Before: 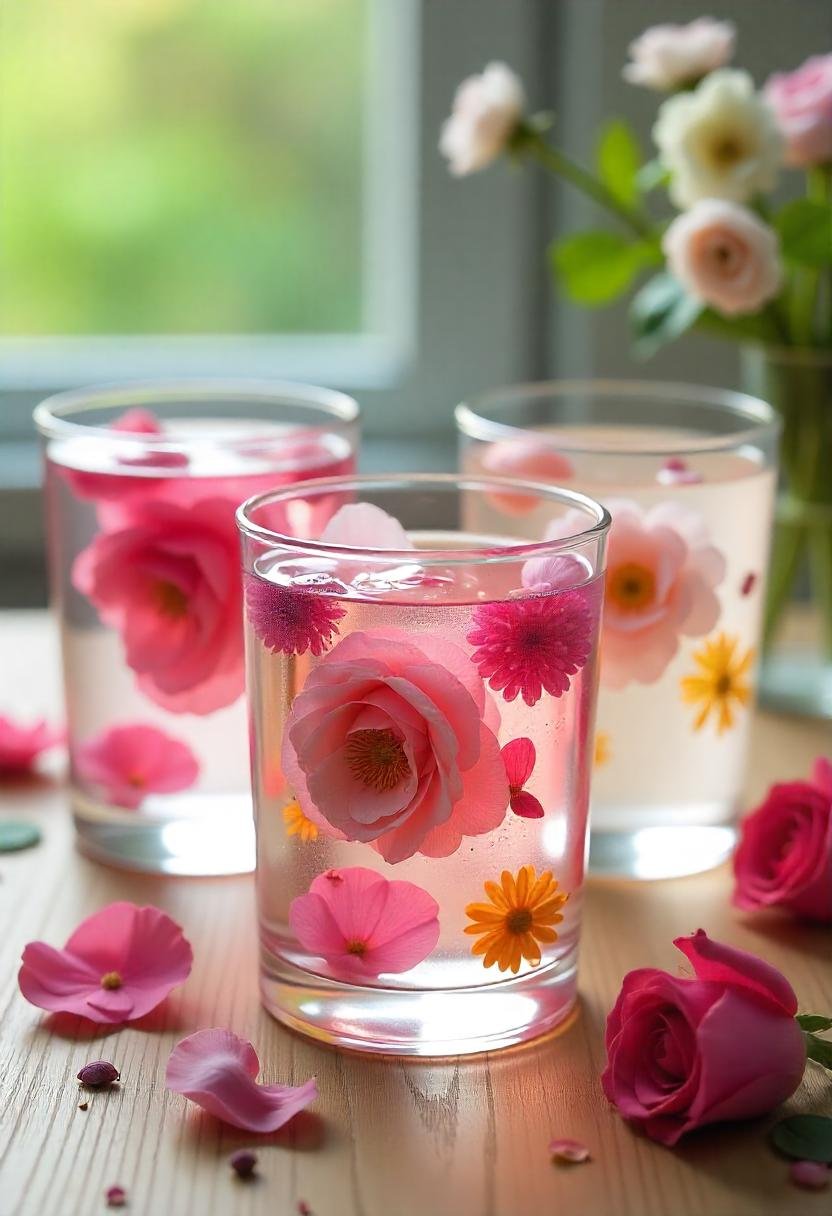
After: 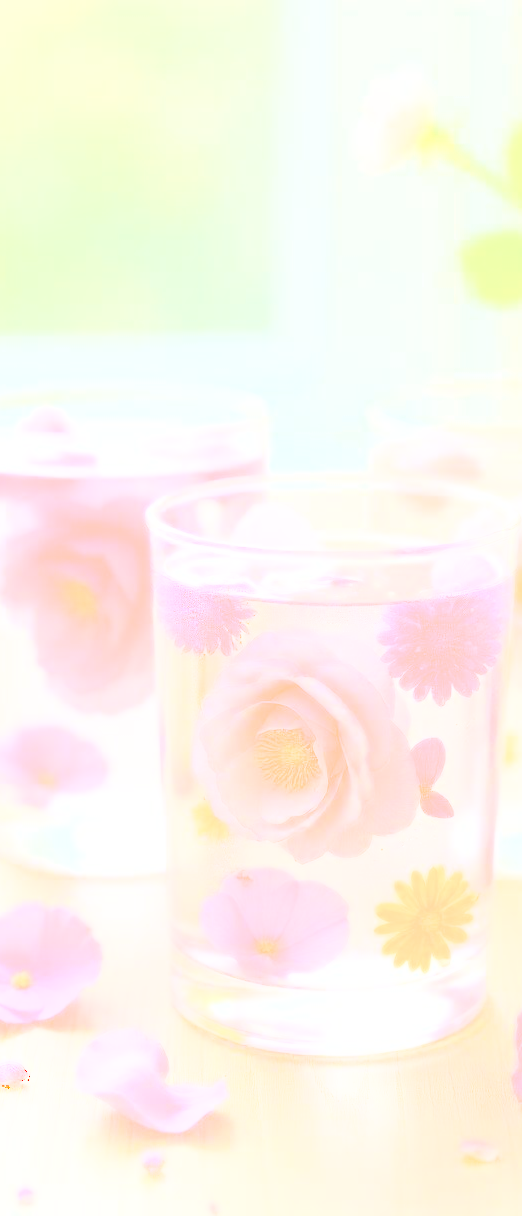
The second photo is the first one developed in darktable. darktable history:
exposure: exposure 7.957 EV, compensate exposure bias true, compensate highlight preservation false
shadows and highlights: on, module defaults
crop: left 10.852%, right 26.402%
